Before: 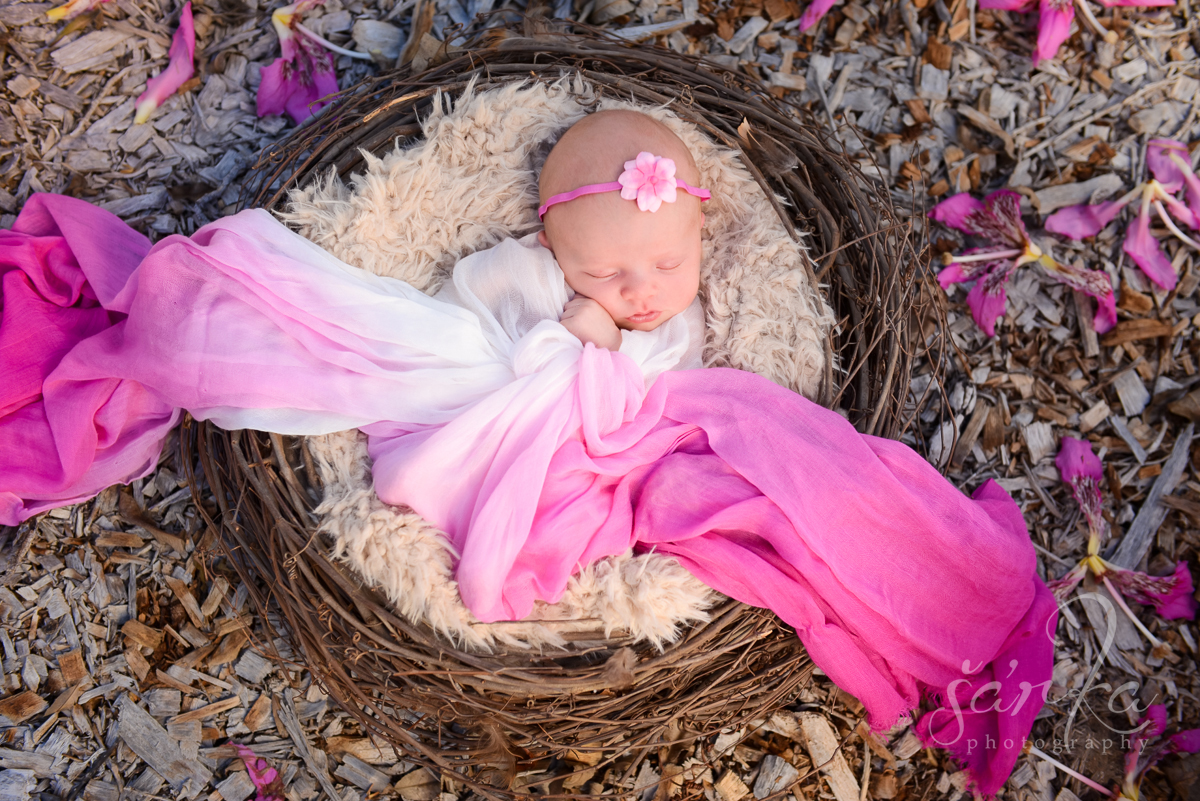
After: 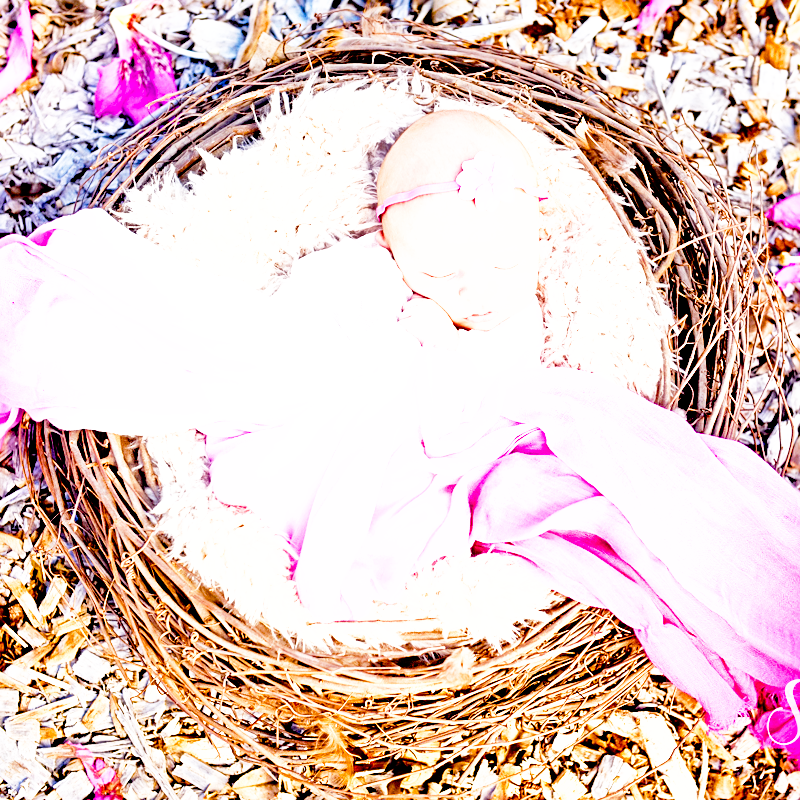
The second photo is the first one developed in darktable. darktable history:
base curve: curves: ch0 [(0, 0) (0.012, 0.01) (0.073, 0.168) (0.31, 0.711) (0.645, 0.957) (1, 1)], preserve colors none
exposure: black level correction 0.008, exposure 0.979 EV, compensate highlight preservation false
crop and rotate: left 13.537%, right 19.796%
tone equalizer: -7 EV 0.15 EV, -6 EV 0.6 EV, -5 EV 1.15 EV, -4 EV 1.33 EV, -3 EV 1.15 EV, -2 EV 0.6 EV, -1 EV 0.15 EV, mask exposure compensation -0.5 EV
shadows and highlights: shadows 29.32, highlights -29.32, low approximation 0.01, soften with gaussian
sharpen: on, module defaults
contrast brightness saturation: saturation -0.04
color balance rgb: perceptual saturation grading › global saturation 25%, perceptual saturation grading › highlights -50%, perceptual saturation grading › shadows 30%, perceptual brilliance grading › global brilliance 12%, global vibrance 20%
